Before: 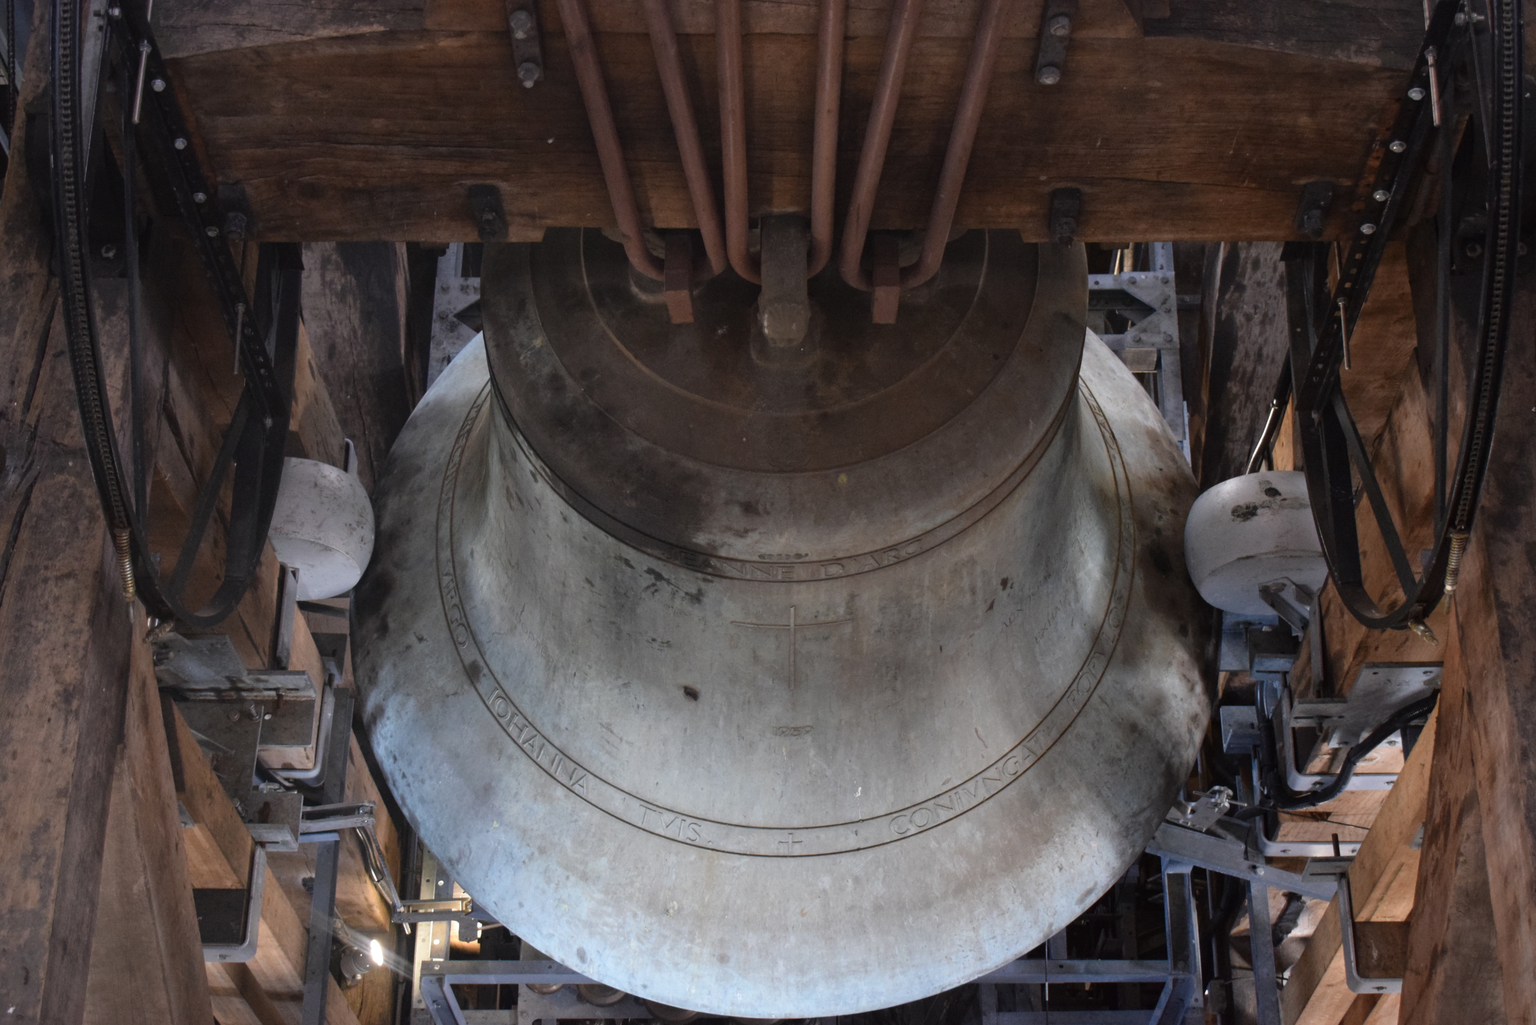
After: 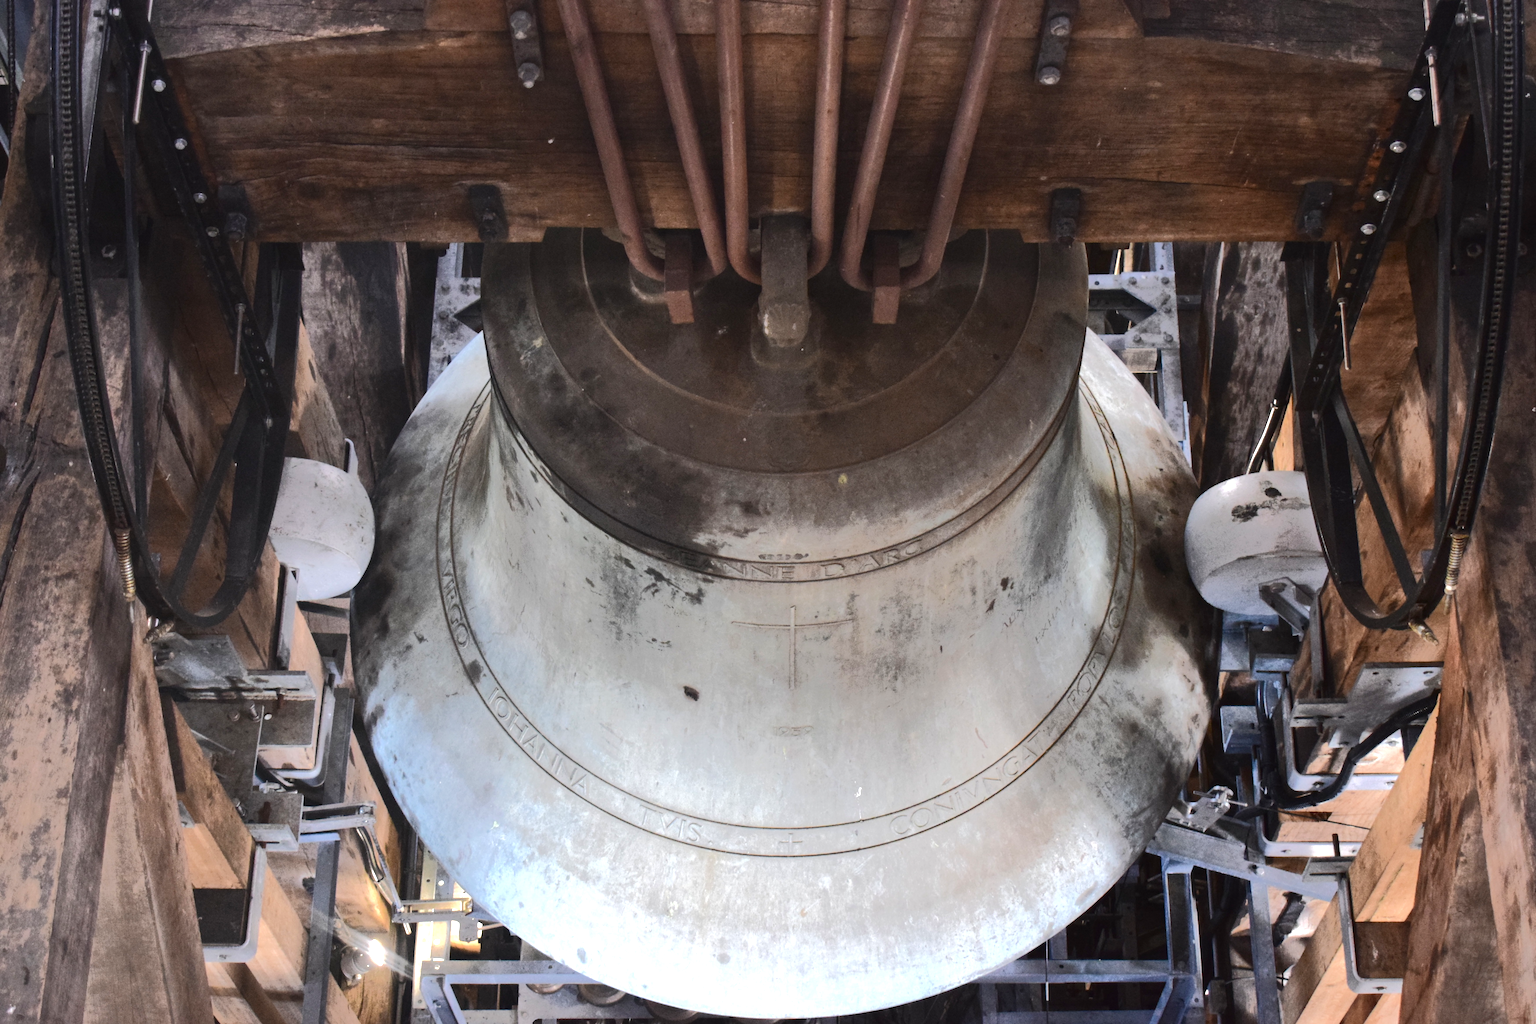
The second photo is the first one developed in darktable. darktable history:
exposure: exposure 0.949 EV, compensate exposure bias true, compensate highlight preservation false
tone curve: curves: ch0 [(0, 0) (0.003, 0.015) (0.011, 0.019) (0.025, 0.025) (0.044, 0.039) (0.069, 0.053) (0.1, 0.076) (0.136, 0.107) (0.177, 0.143) (0.224, 0.19) (0.277, 0.253) (0.335, 0.32) (0.399, 0.412) (0.468, 0.524) (0.543, 0.668) (0.623, 0.717) (0.709, 0.769) (0.801, 0.82) (0.898, 0.865) (1, 1)], color space Lab, independent channels, preserve colors none
